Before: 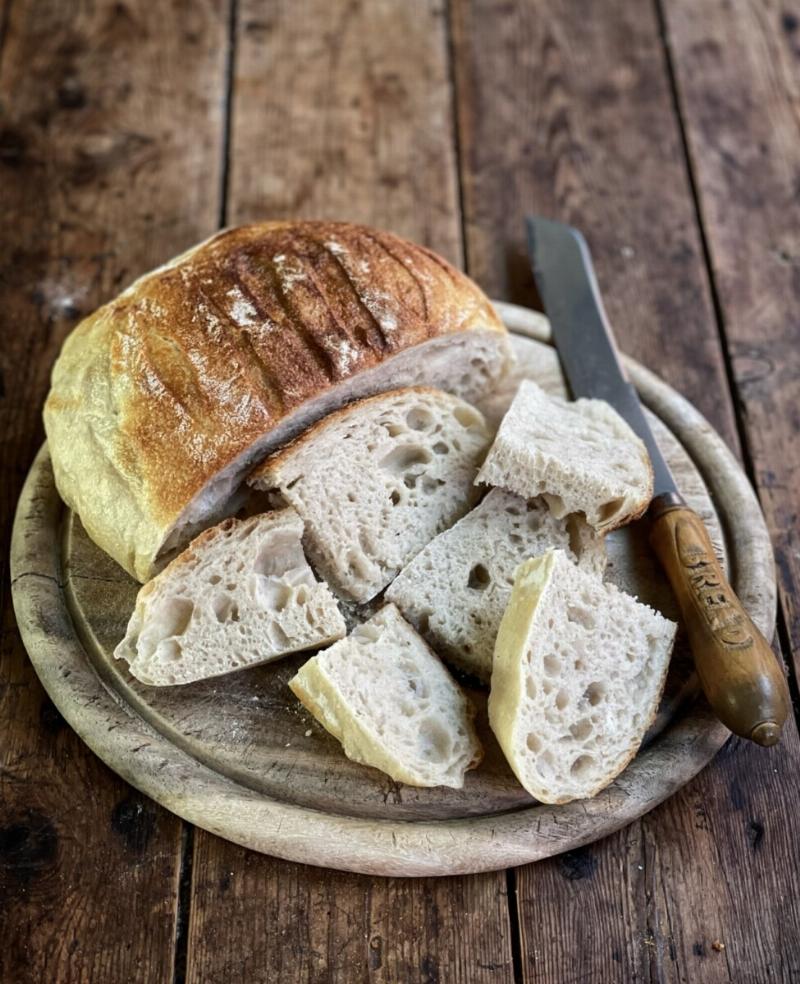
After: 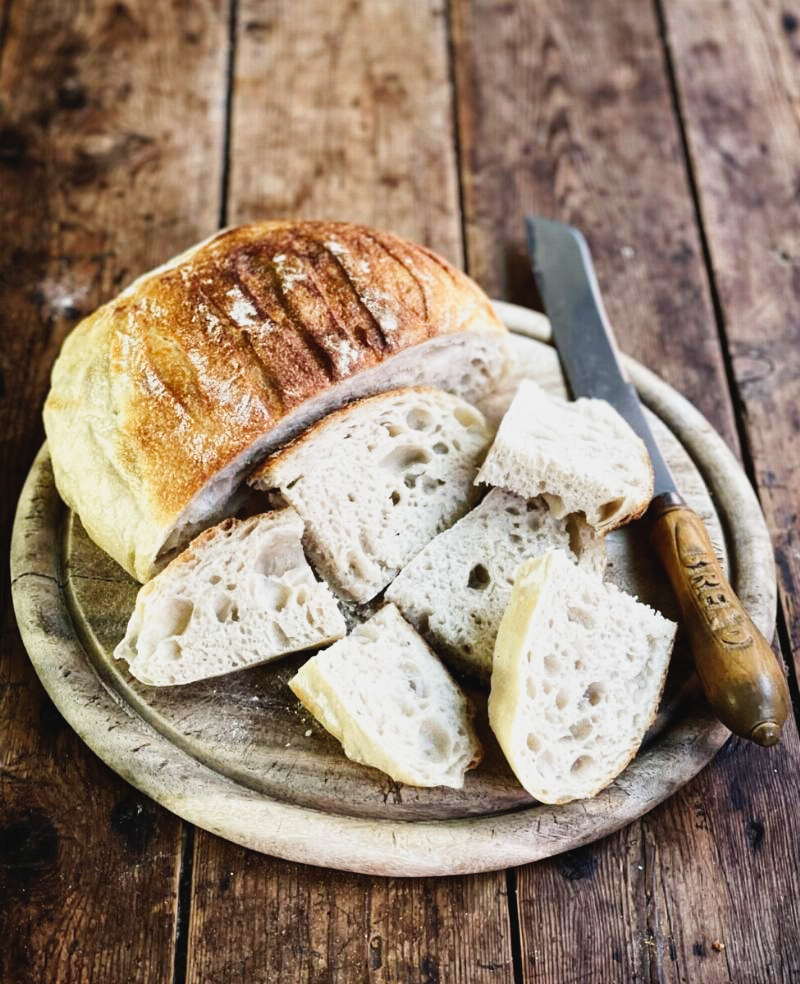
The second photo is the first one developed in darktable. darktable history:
tone curve: curves: ch0 [(0, 0.029) (0.087, 0.084) (0.227, 0.239) (0.46, 0.576) (0.657, 0.796) (0.861, 0.932) (0.997, 0.951)]; ch1 [(0, 0) (0.353, 0.344) (0.45, 0.46) (0.502, 0.494) (0.534, 0.523) (0.573, 0.576) (0.602, 0.631) (0.647, 0.669) (1, 1)]; ch2 [(0, 0) (0.333, 0.346) (0.385, 0.395) (0.44, 0.466) (0.5, 0.493) (0.521, 0.56) (0.553, 0.579) (0.573, 0.599) (0.667, 0.777) (1, 1)], preserve colors none
